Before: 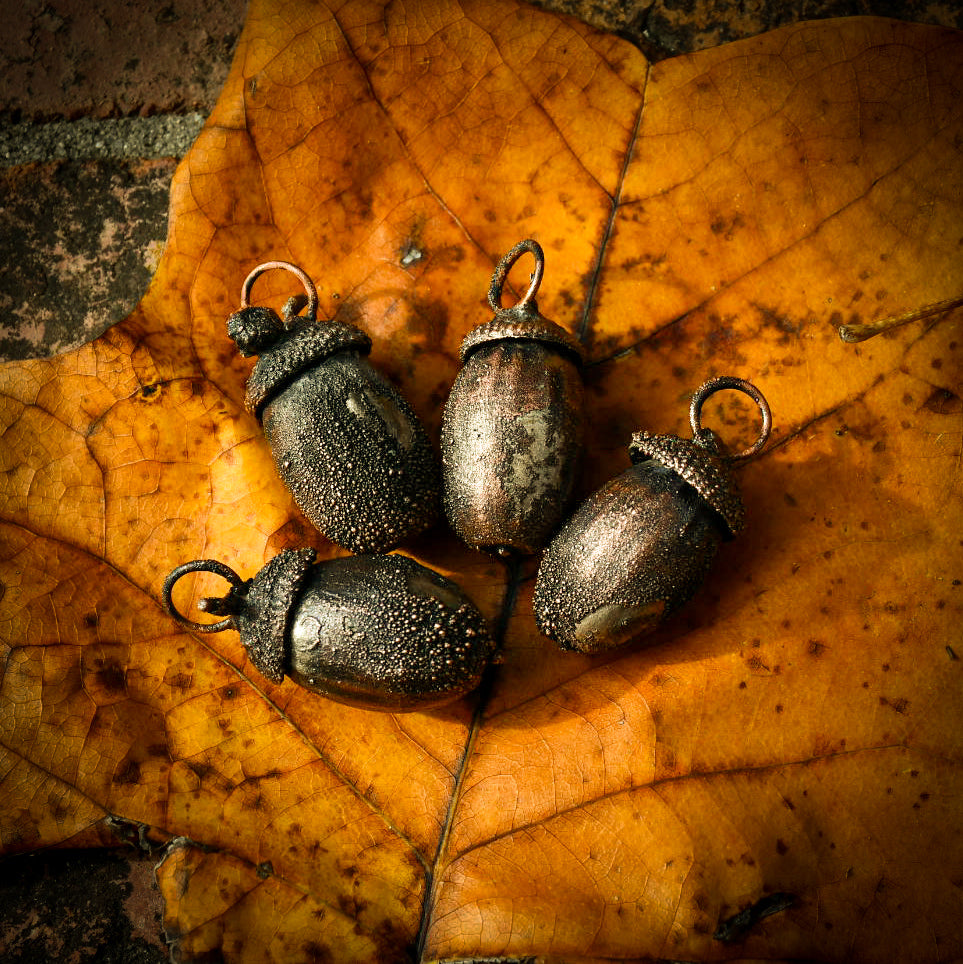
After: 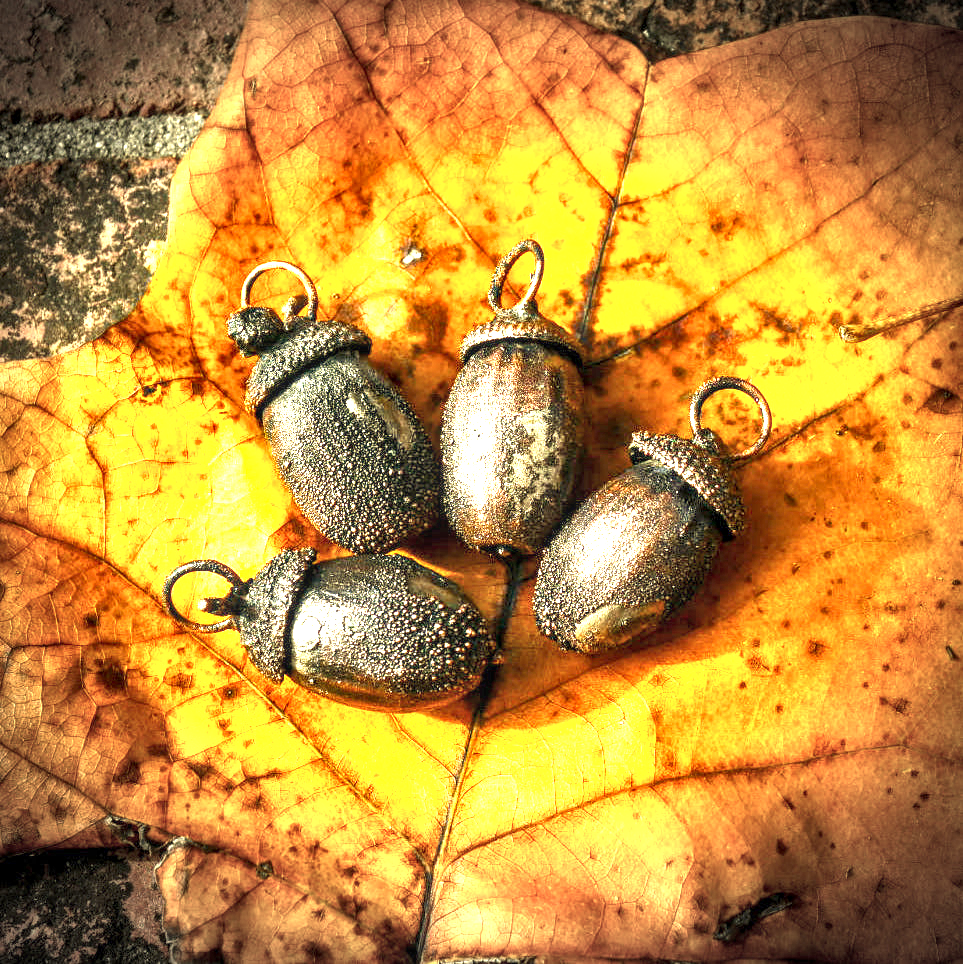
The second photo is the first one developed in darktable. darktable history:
contrast brightness saturation: saturation -0.05
local contrast: detail 130%
vignetting: fall-off start 85.9%, fall-off radius 80.27%, width/height ratio 1.215
exposure: exposure 2.275 EV, compensate exposure bias true, compensate highlight preservation false
shadows and highlights: shadows 36.31, highlights -27.3, soften with gaussian
